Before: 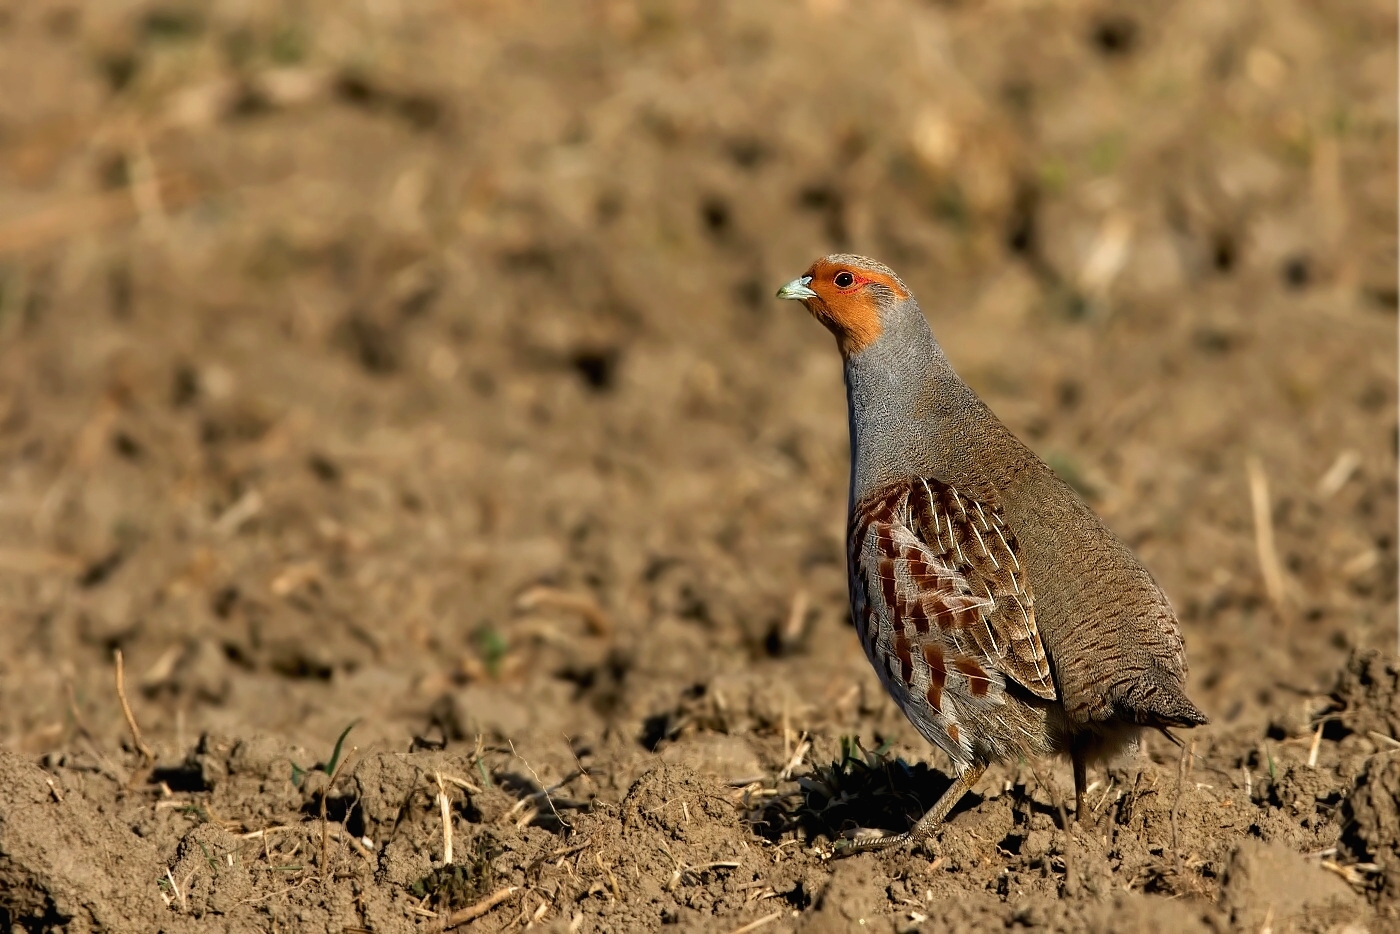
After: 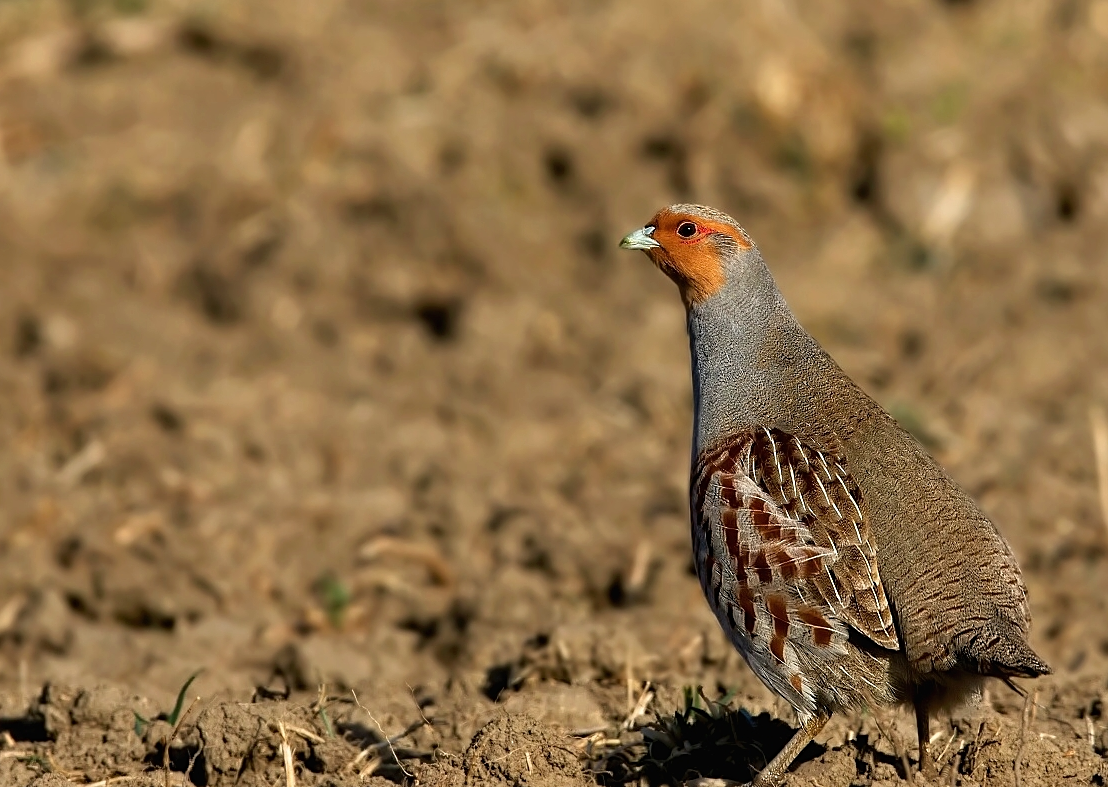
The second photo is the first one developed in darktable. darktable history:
crop: left 11.225%, top 5.381%, right 9.565%, bottom 10.314%
sharpen: amount 0.2
